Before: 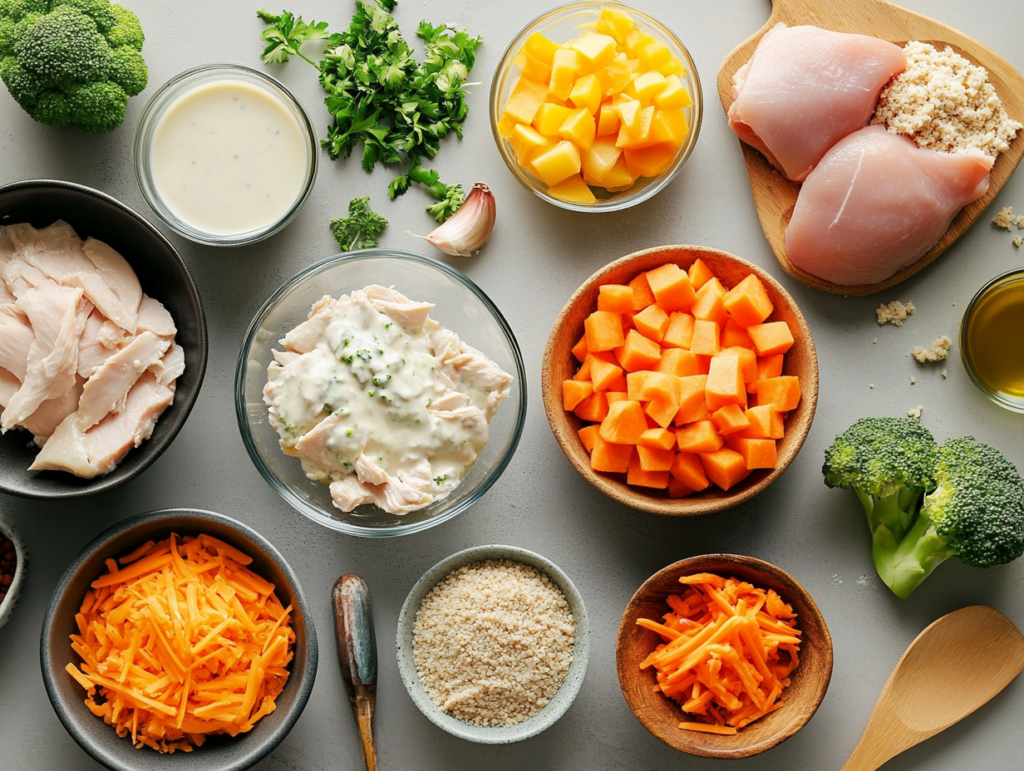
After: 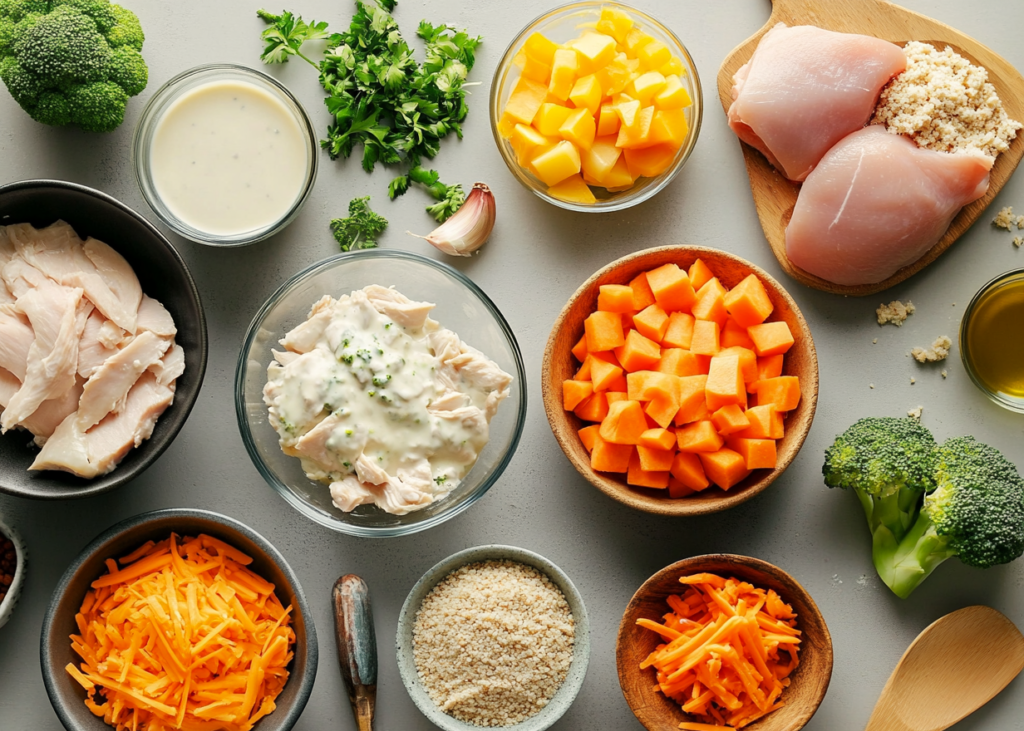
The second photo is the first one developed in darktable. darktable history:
color correction: highlights b* 3
crop and rotate: top 0%, bottom 5.097%
